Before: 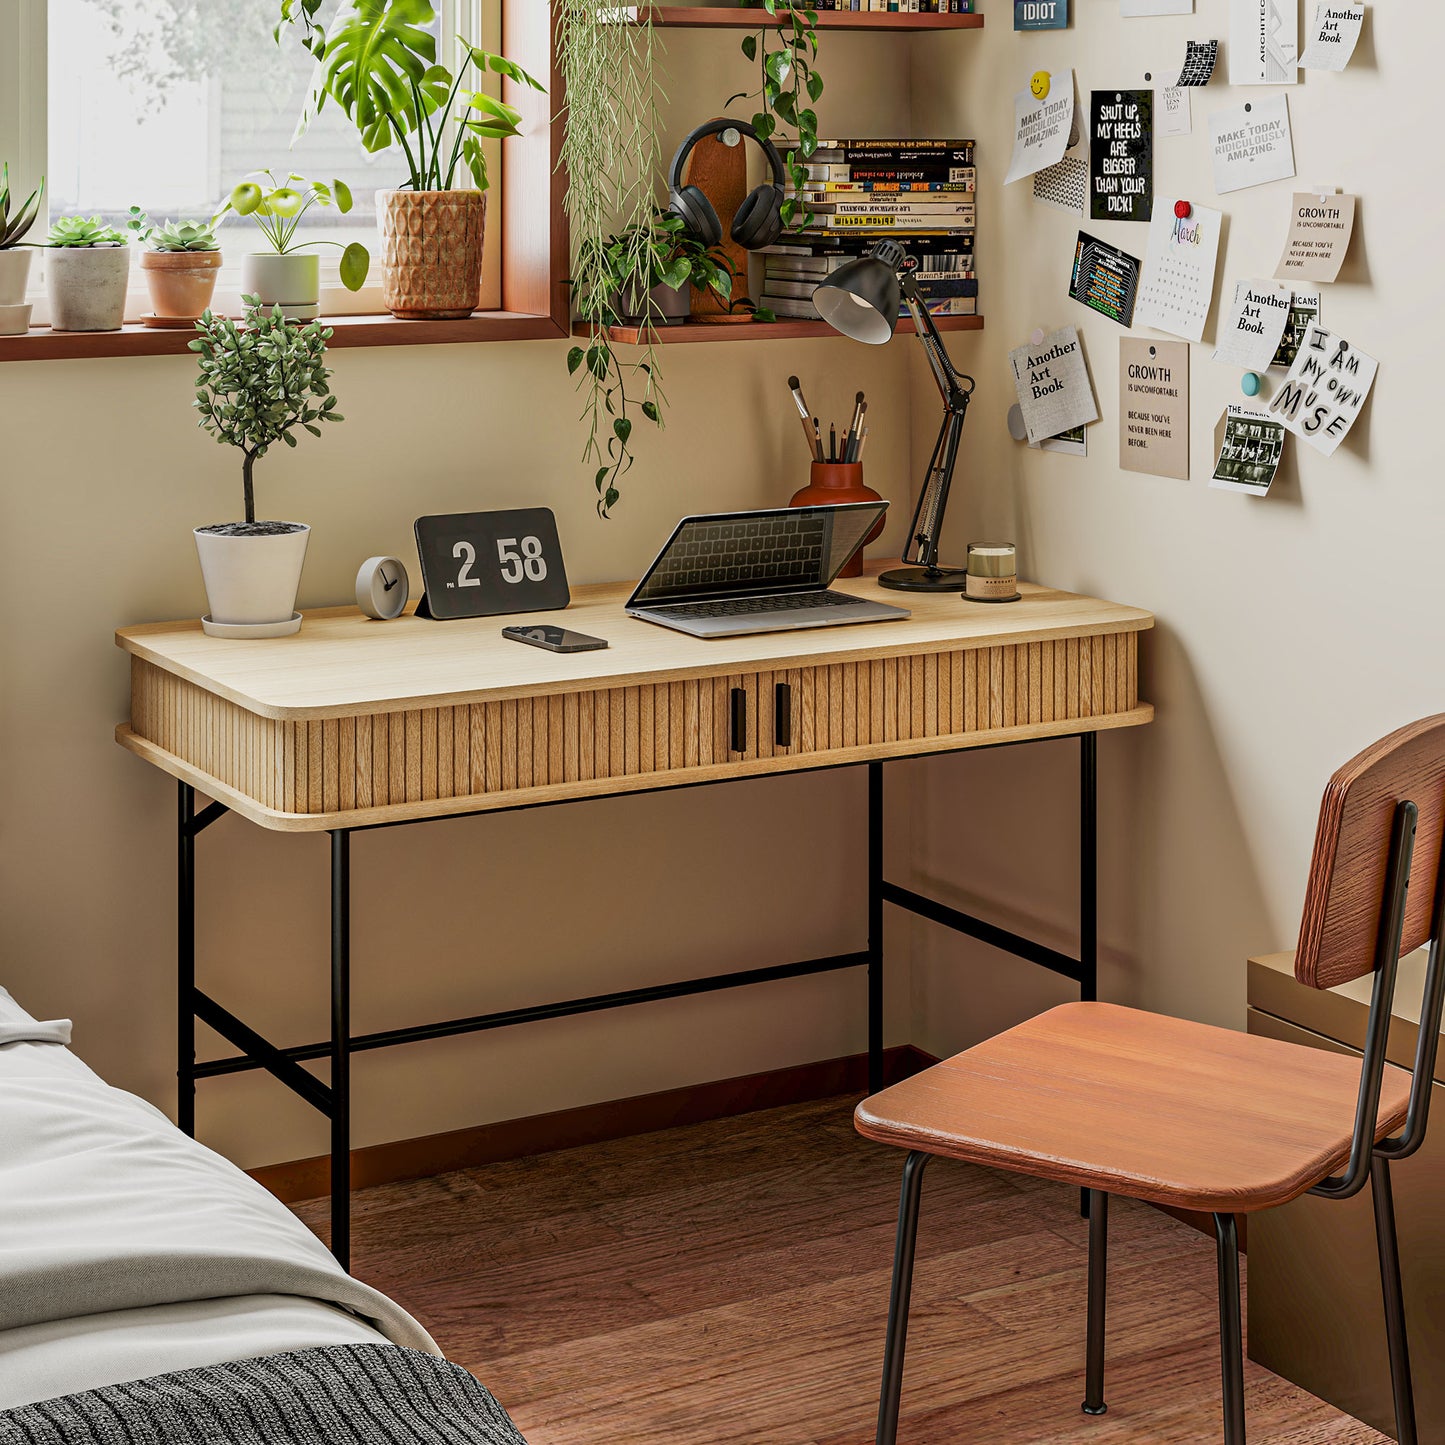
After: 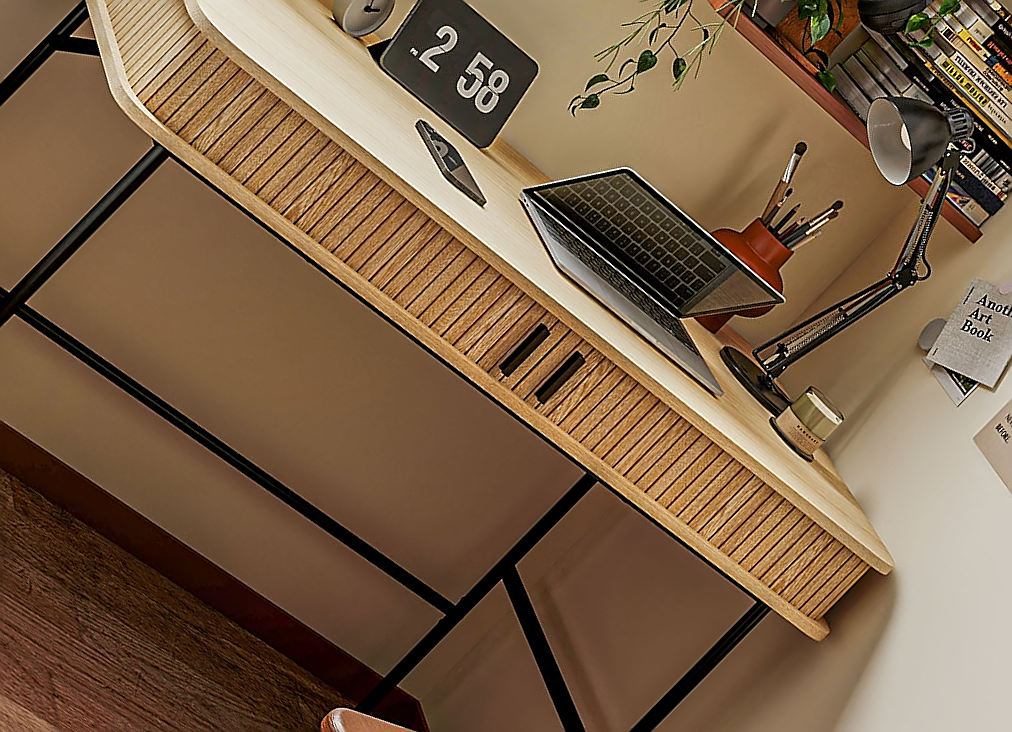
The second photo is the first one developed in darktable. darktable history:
crop and rotate: angle -44.6°, top 16.713%, right 0.898%, bottom 11.629%
sharpen: radius 1.422, amount 1.239, threshold 0.684
